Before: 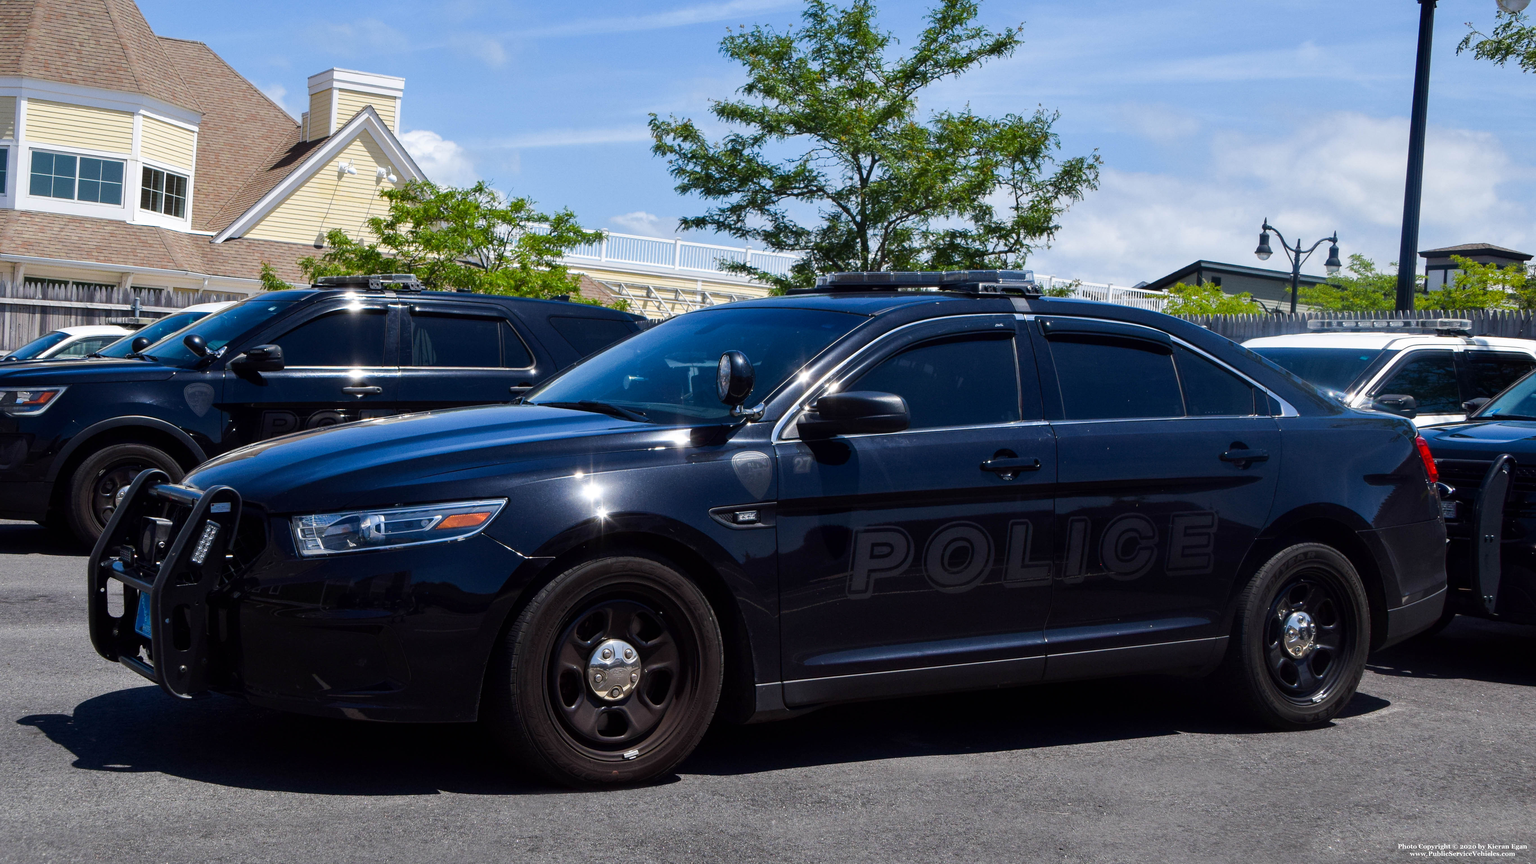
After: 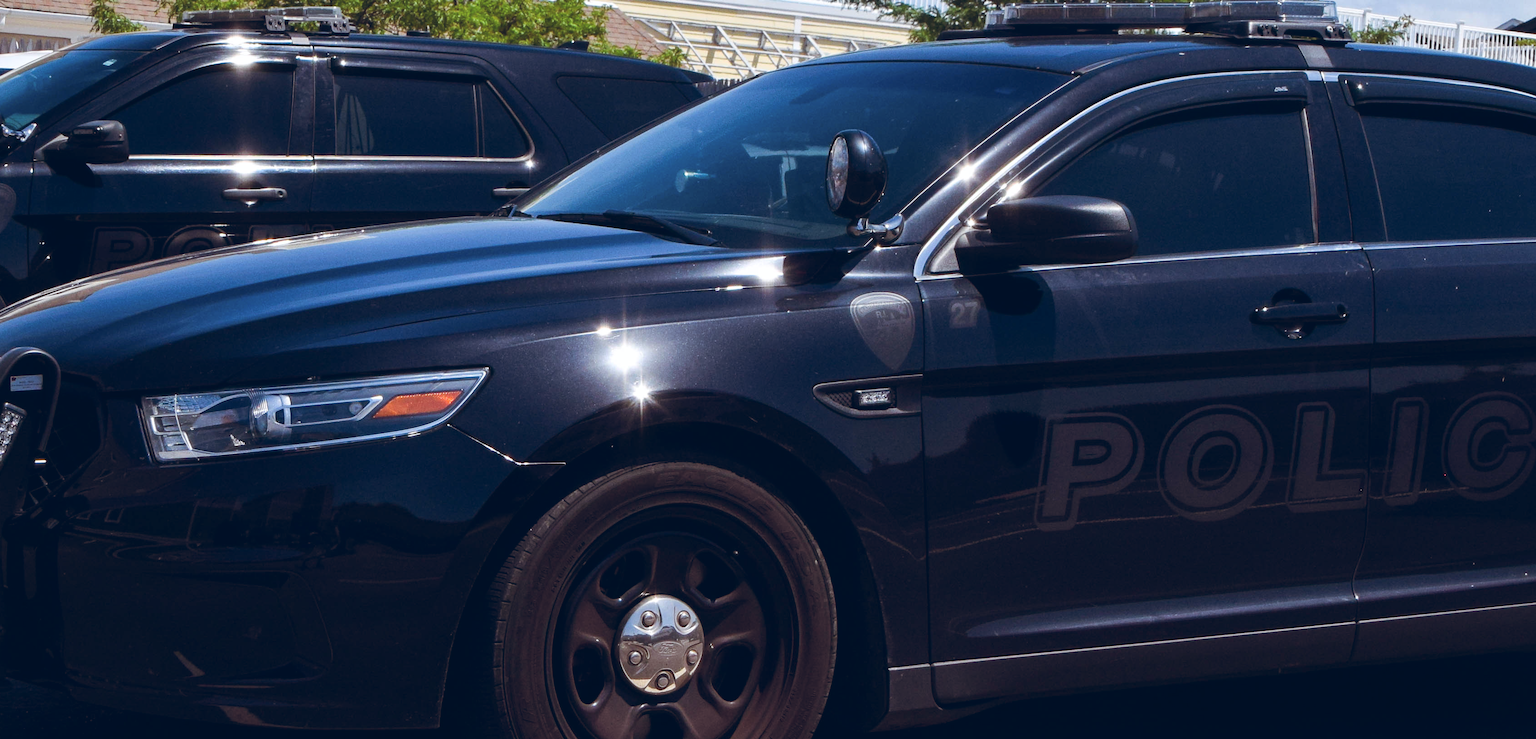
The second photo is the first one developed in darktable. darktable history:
crop: left 13.312%, top 31.28%, right 24.627%, bottom 15.582%
color balance rgb: shadows lift › chroma 9.92%, shadows lift › hue 45.12°, power › luminance 3.26%, power › hue 231.93°, global offset › luminance 0.4%, global offset › chroma 0.21%, global offset › hue 255.02°
